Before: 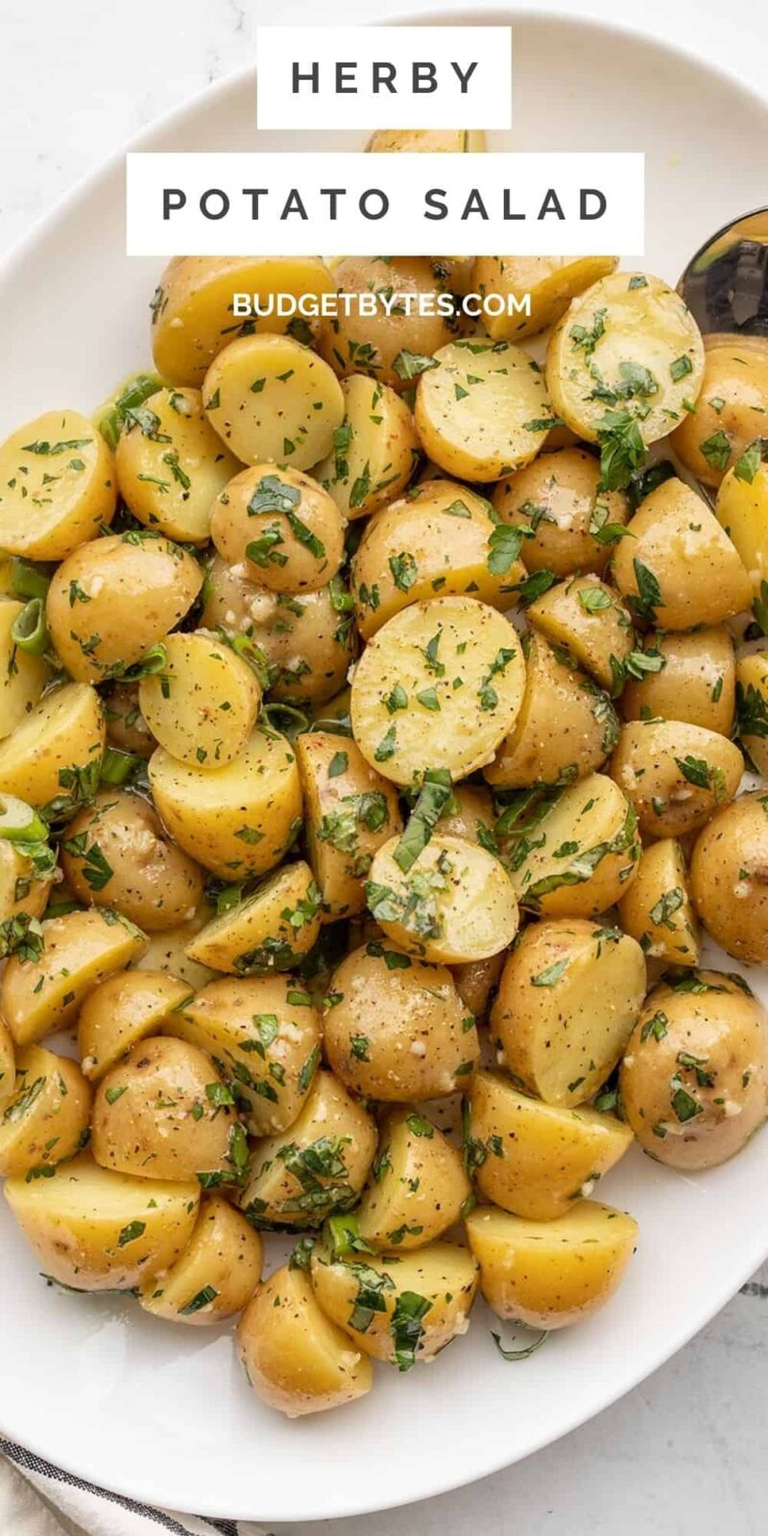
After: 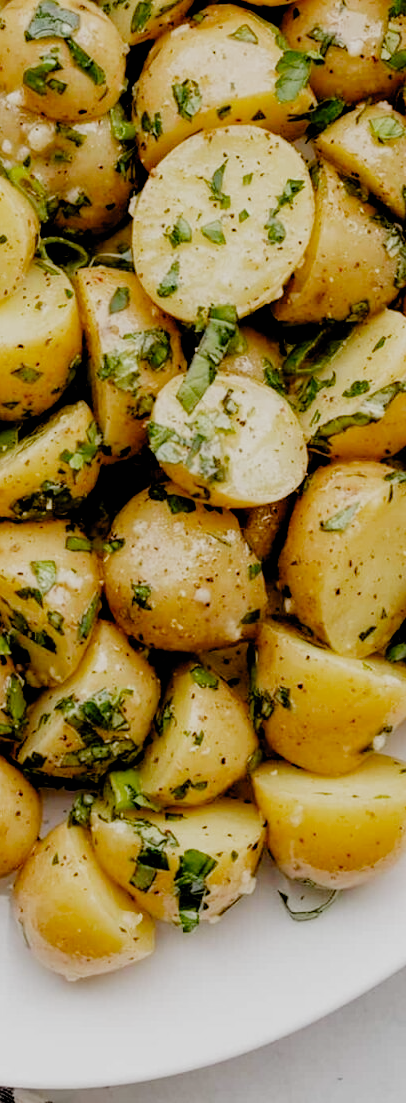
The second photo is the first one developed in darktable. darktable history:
crop and rotate: left 29.337%, top 31.044%, right 19.808%
filmic rgb: black relative exposure -3.43 EV, white relative exposure 3.45 EV, hardness 2.36, contrast 1.102, add noise in highlights 0, preserve chrominance no, color science v3 (2019), use custom middle-gray values true, contrast in highlights soft
